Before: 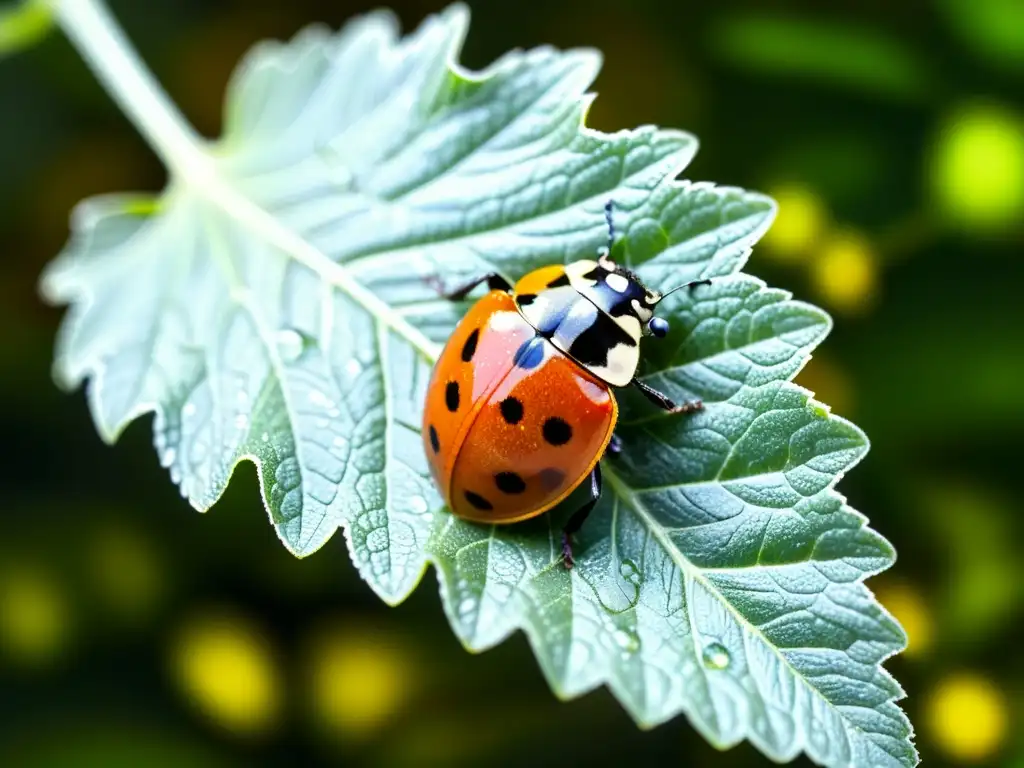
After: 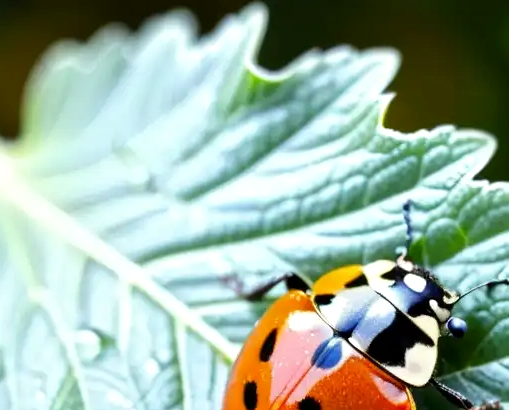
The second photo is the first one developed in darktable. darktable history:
crop: left 19.78%, right 30.501%, bottom 46.509%
tone equalizer: edges refinement/feathering 500, mask exposure compensation -1.57 EV, preserve details no
local contrast: mode bilateral grid, contrast 25, coarseness 50, detail 123%, midtone range 0.2
